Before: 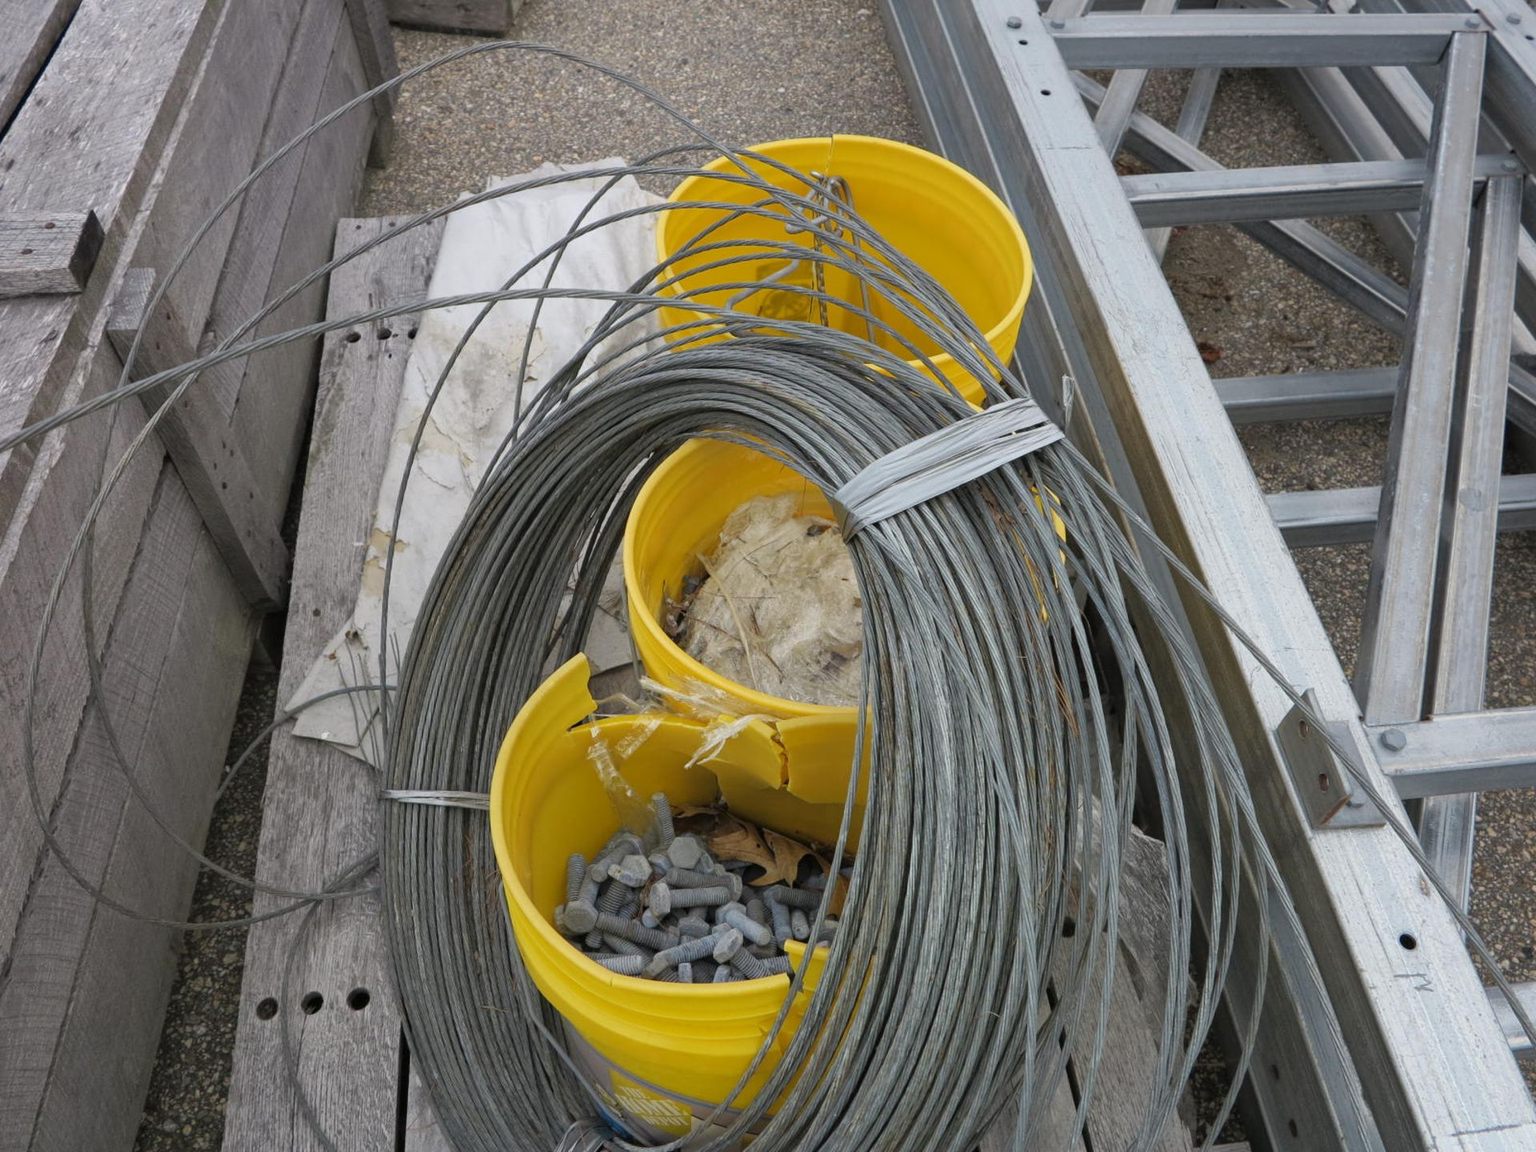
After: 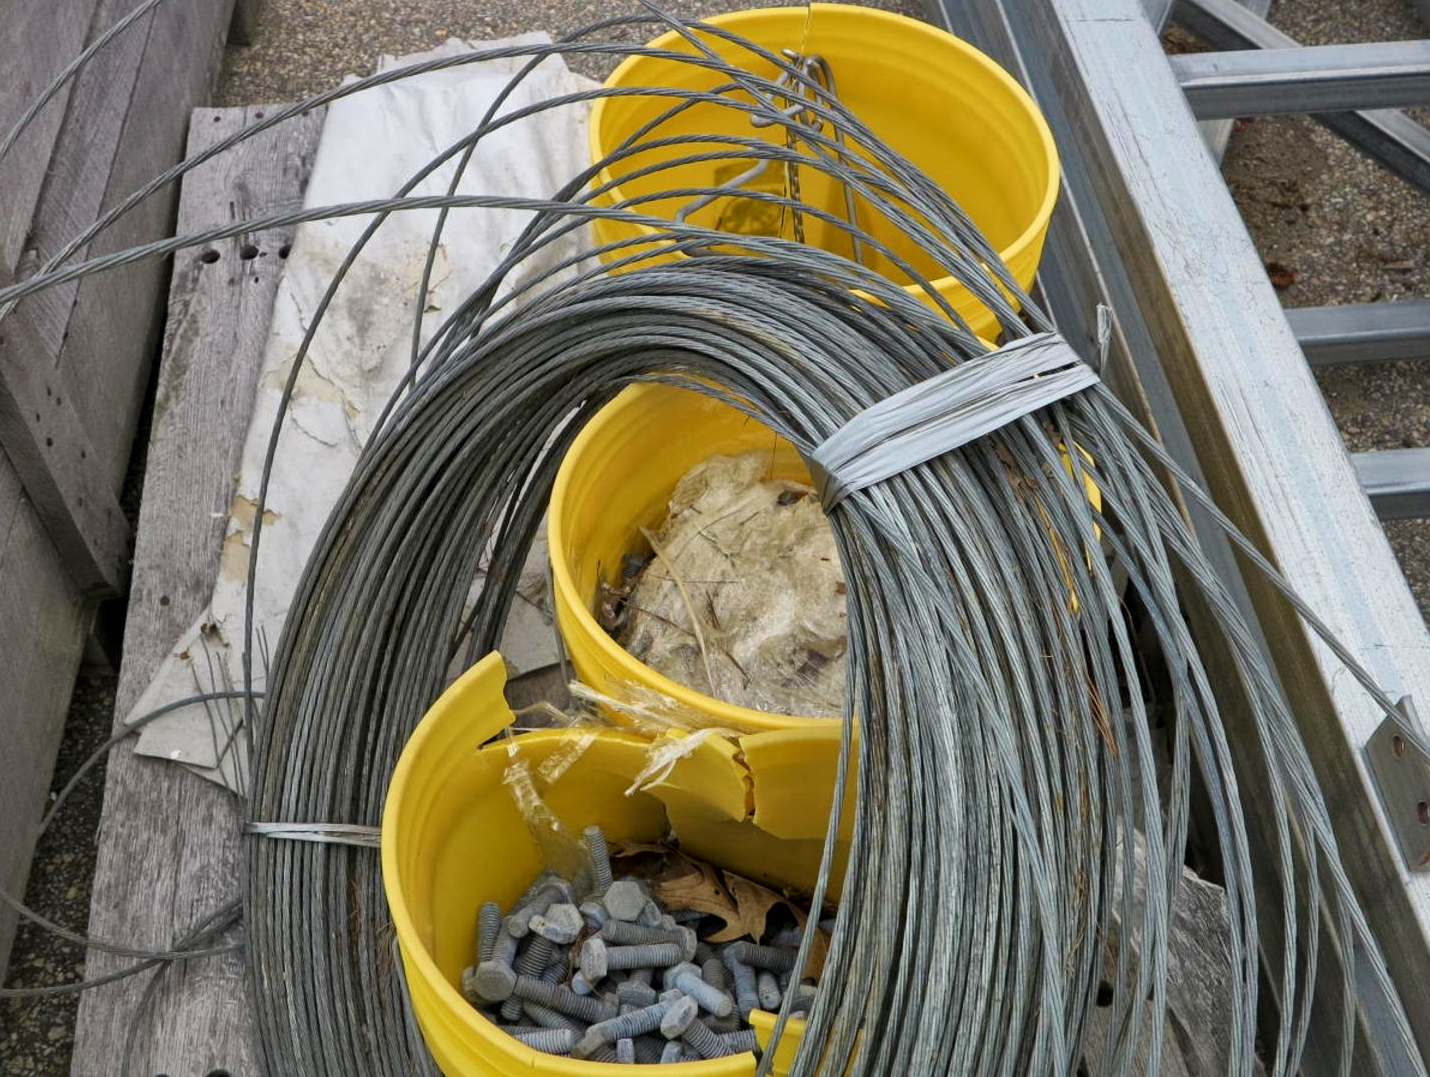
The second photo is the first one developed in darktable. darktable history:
velvia: on, module defaults
crop and rotate: left 12.054%, top 11.488%, right 13.433%, bottom 13.72%
local contrast: mode bilateral grid, contrast 21, coarseness 49, detail 150%, midtone range 0.2
